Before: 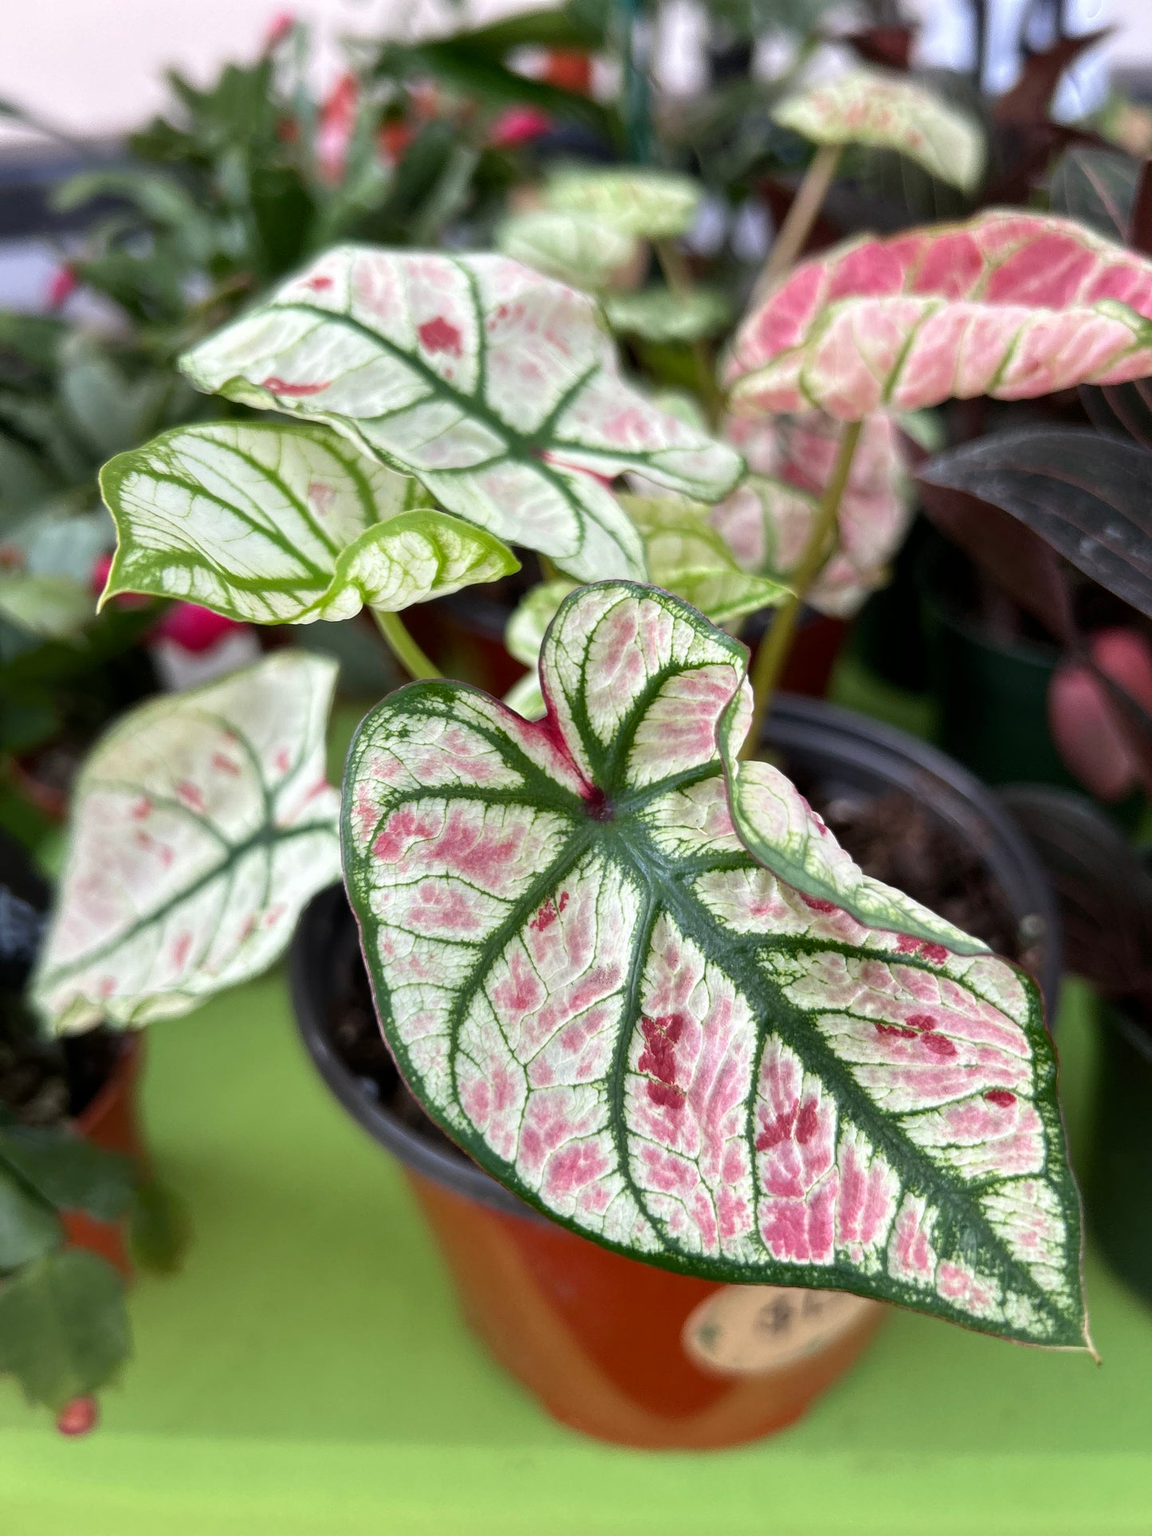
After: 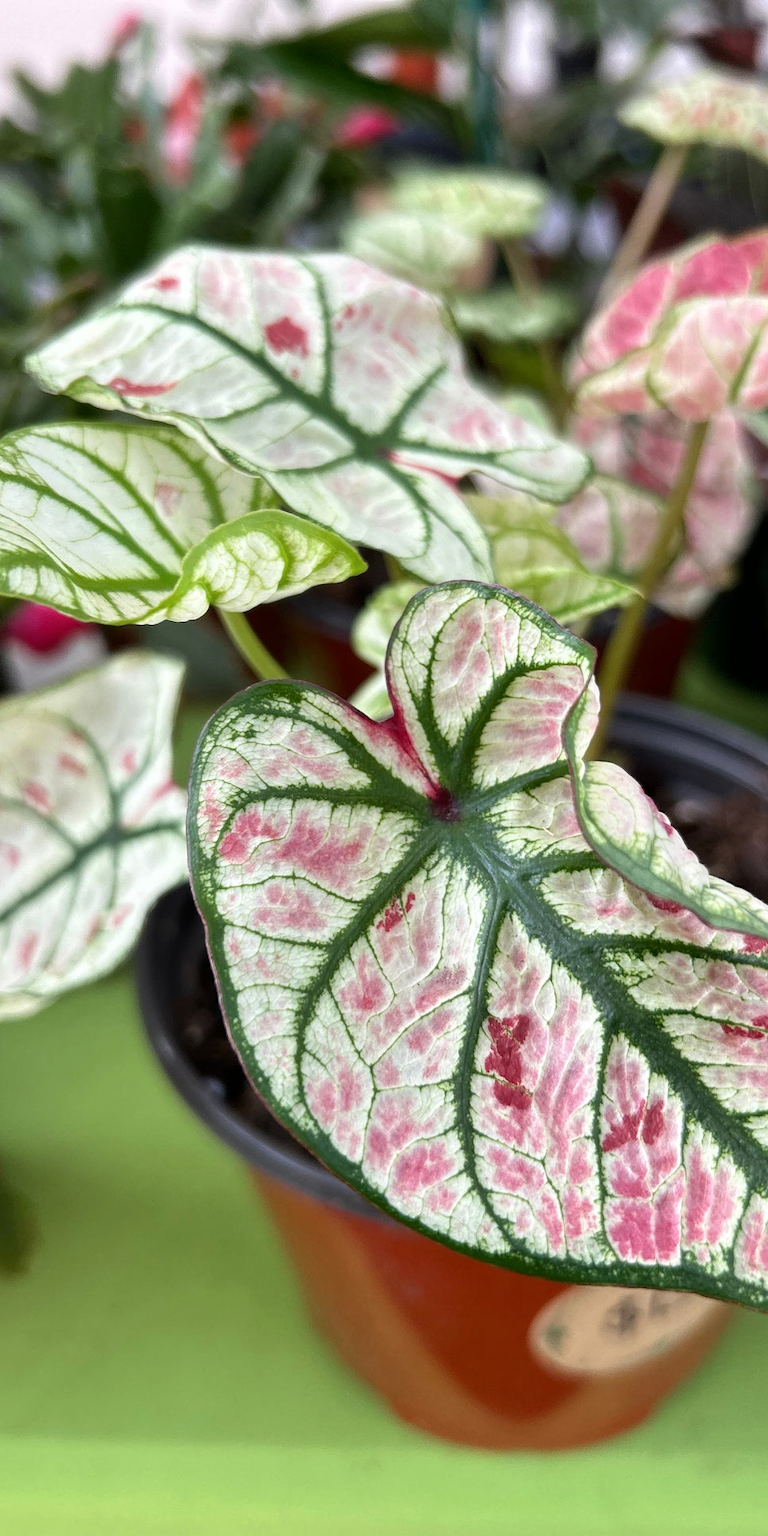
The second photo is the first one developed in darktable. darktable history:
tone equalizer: on, module defaults
crop and rotate: left 13.383%, right 19.942%
color correction: highlights b* -0.039, saturation 0.977
contrast brightness saturation: contrast 0.049
